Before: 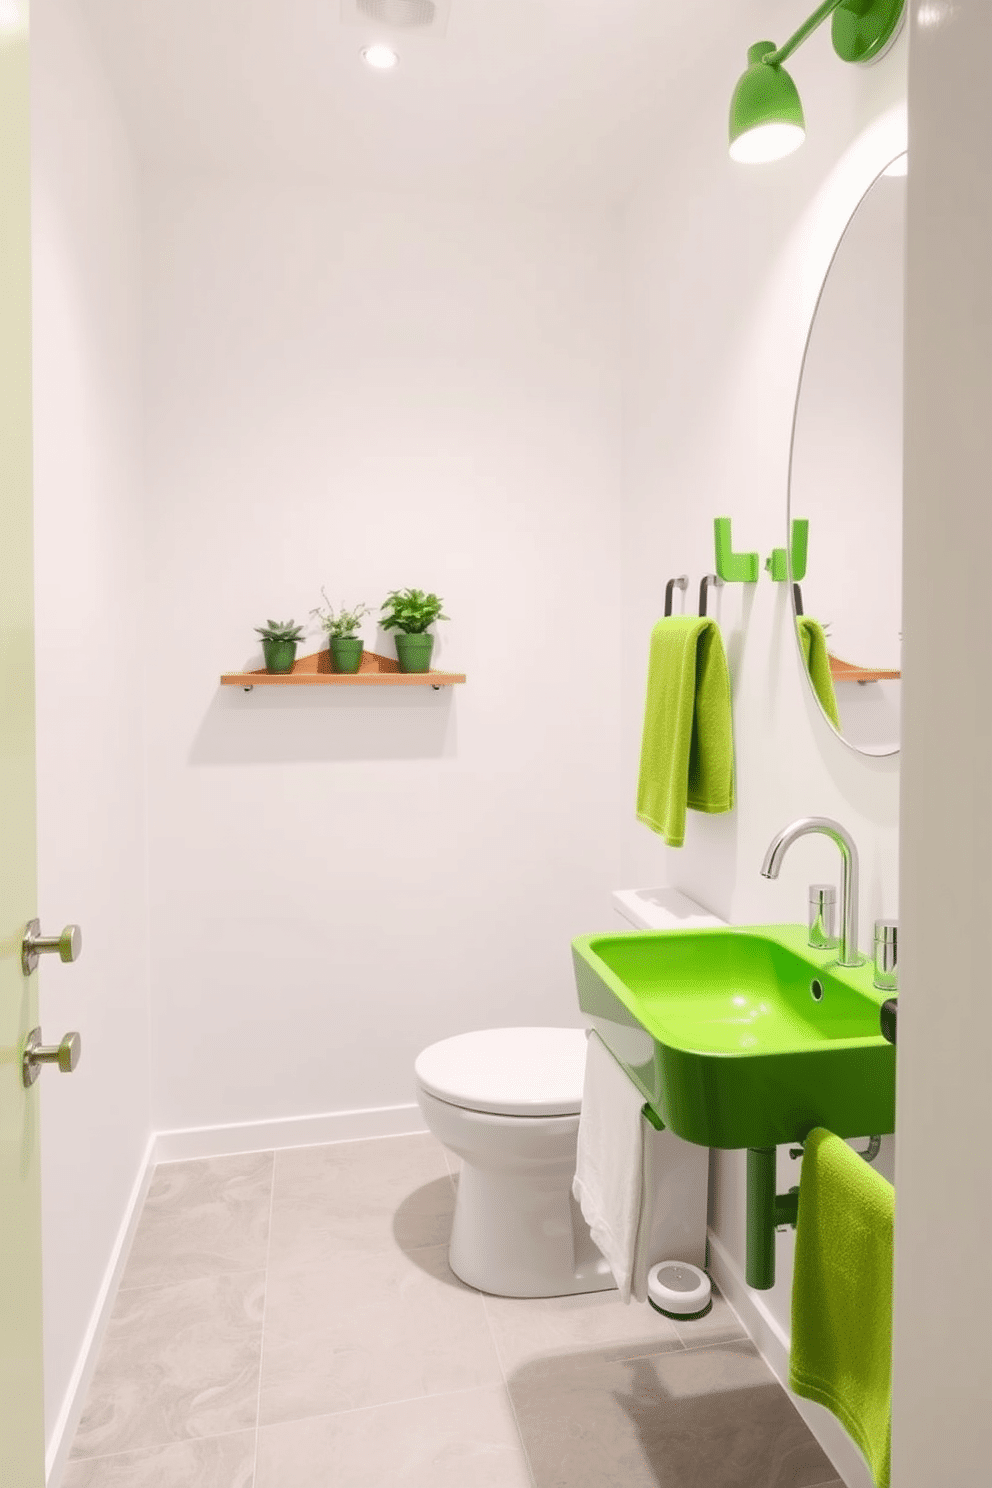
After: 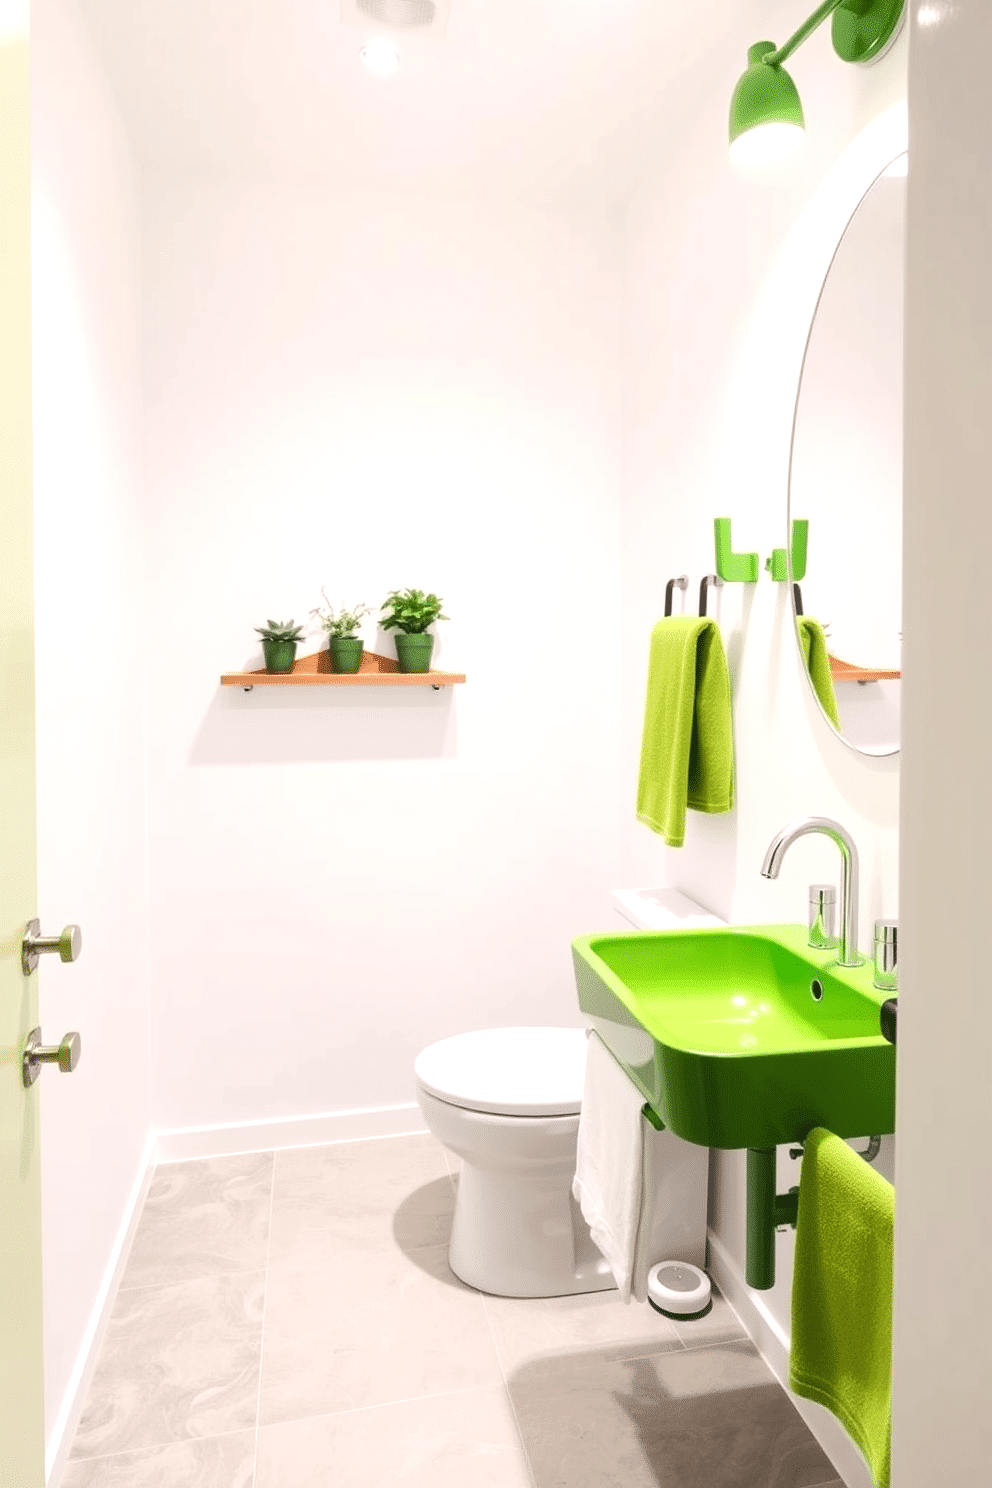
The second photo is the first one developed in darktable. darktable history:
tone equalizer: -8 EV -0.384 EV, -7 EV -0.365 EV, -6 EV -0.3 EV, -5 EV -0.235 EV, -3 EV 0.189 EV, -2 EV 0.351 EV, -1 EV 0.403 EV, +0 EV 0.445 EV, edges refinement/feathering 500, mask exposure compensation -1.57 EV, preserve details no
